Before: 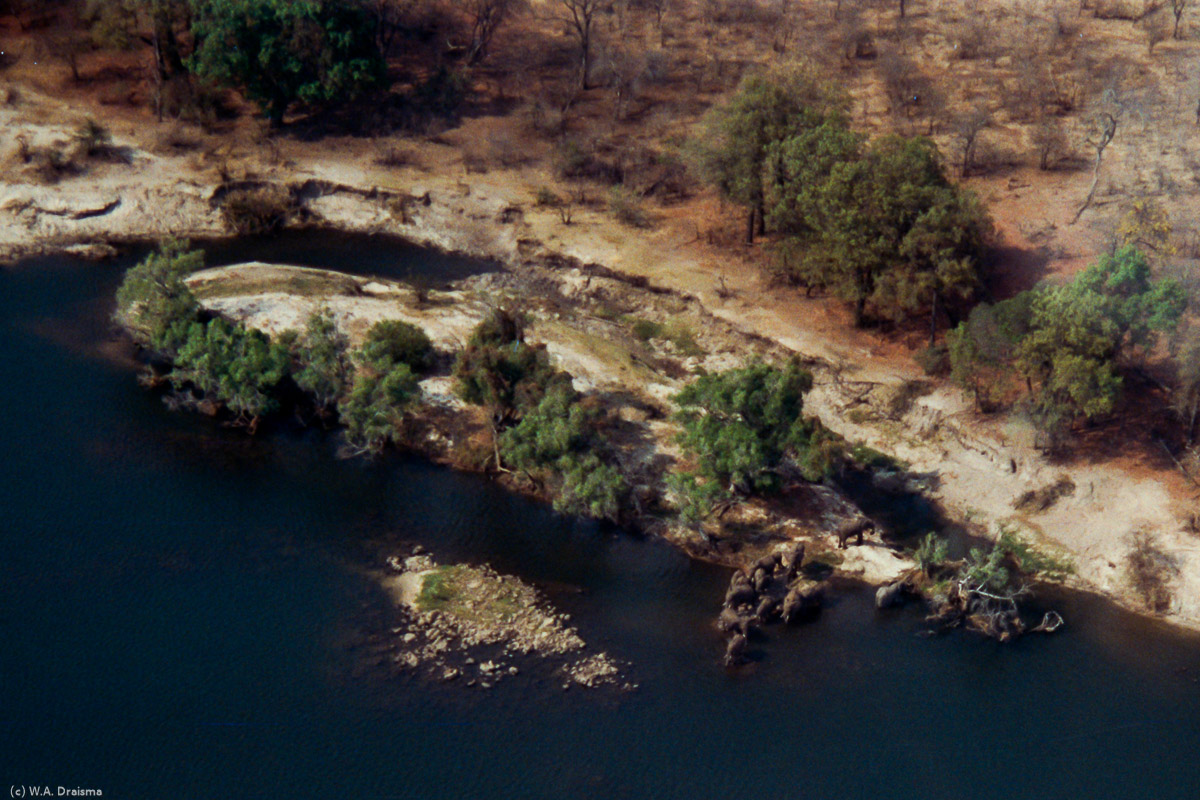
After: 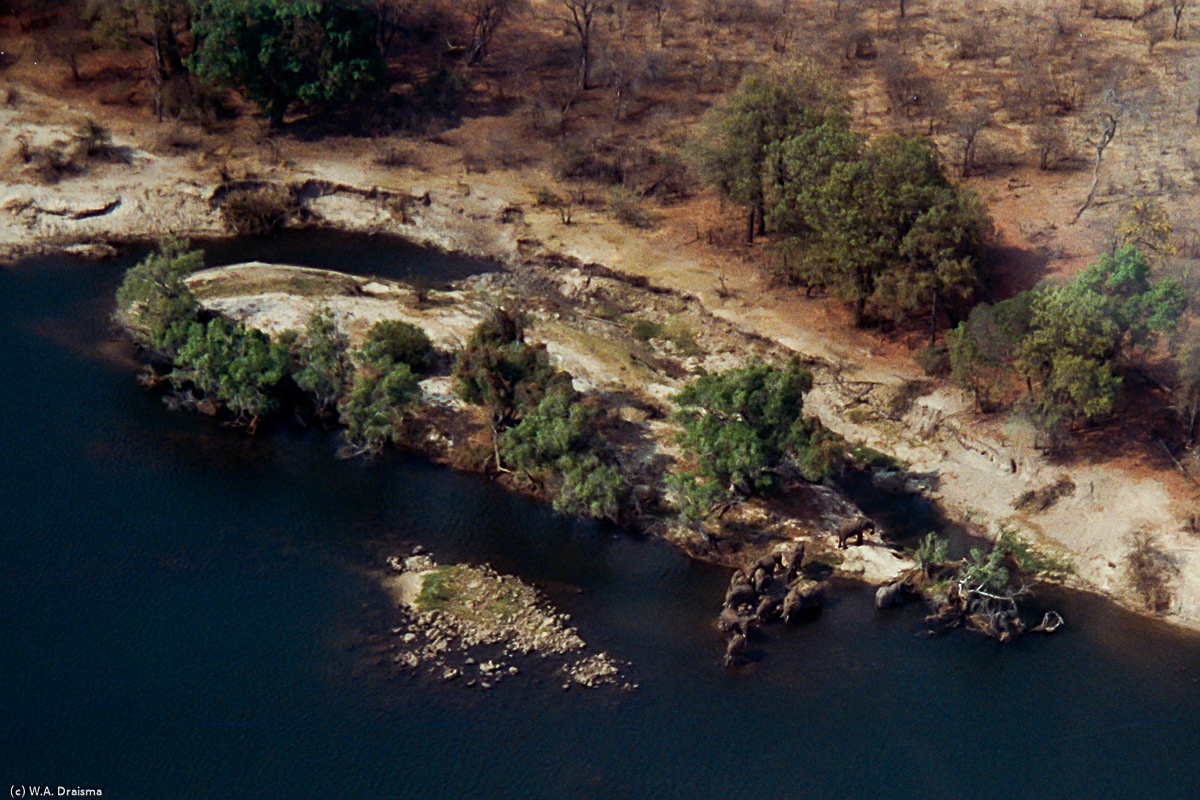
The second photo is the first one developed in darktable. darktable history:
color calibration: illuminant same as pipeline (D50), x 0.346, y 0.359, temperature 5002.42 K
sharpen: on, module defaults
